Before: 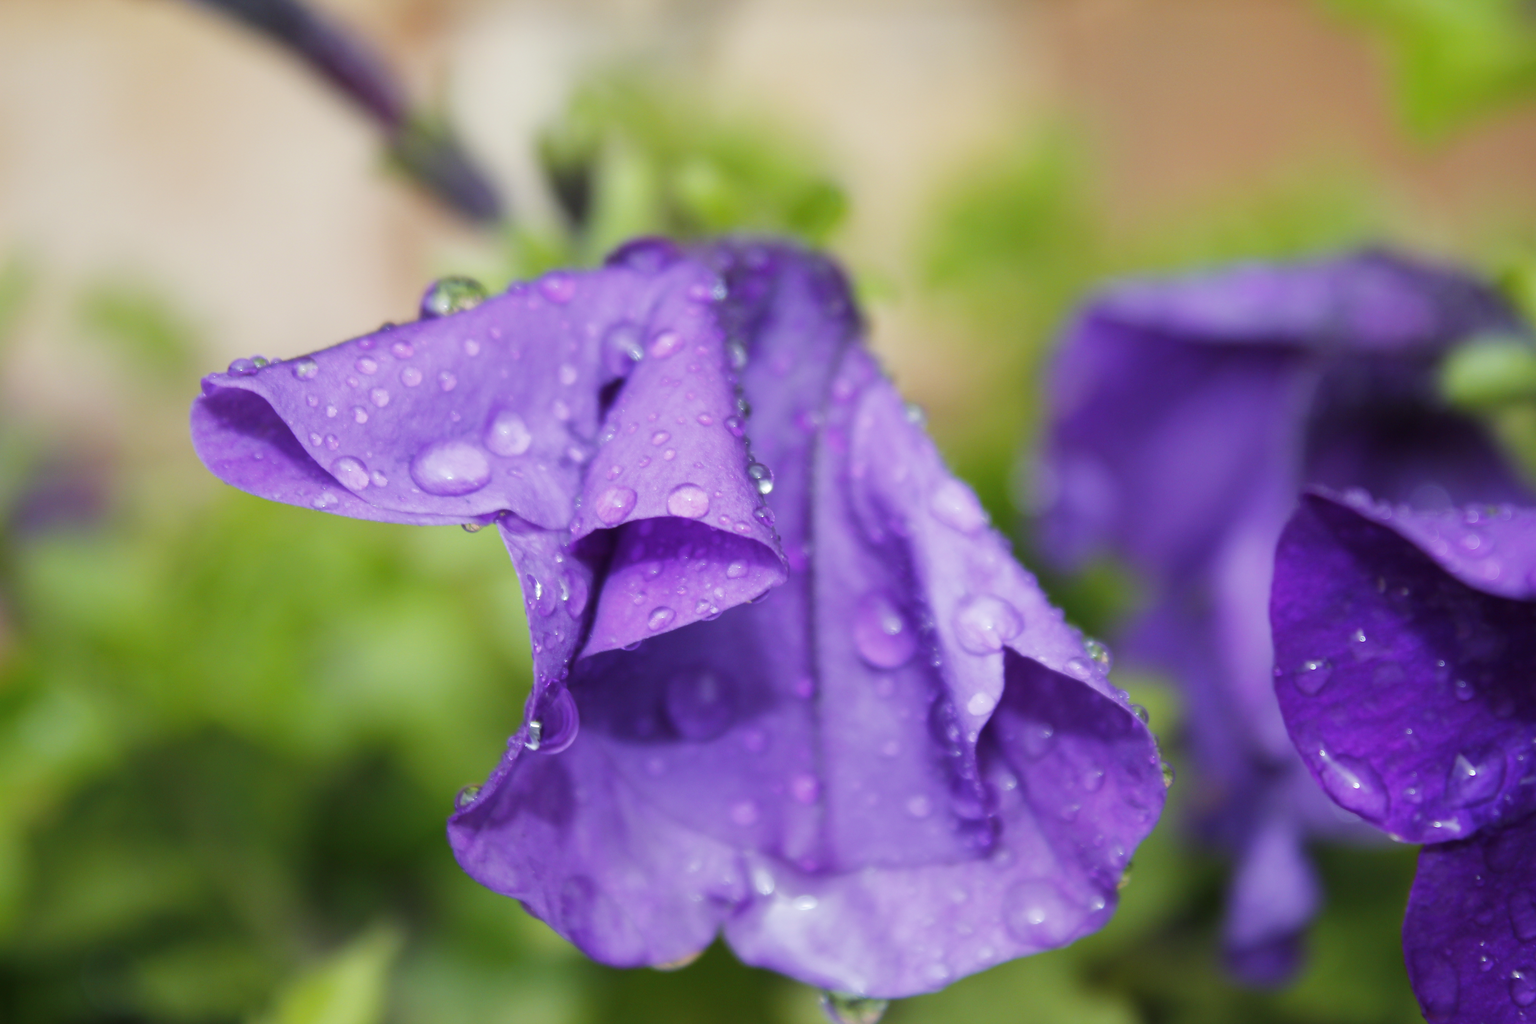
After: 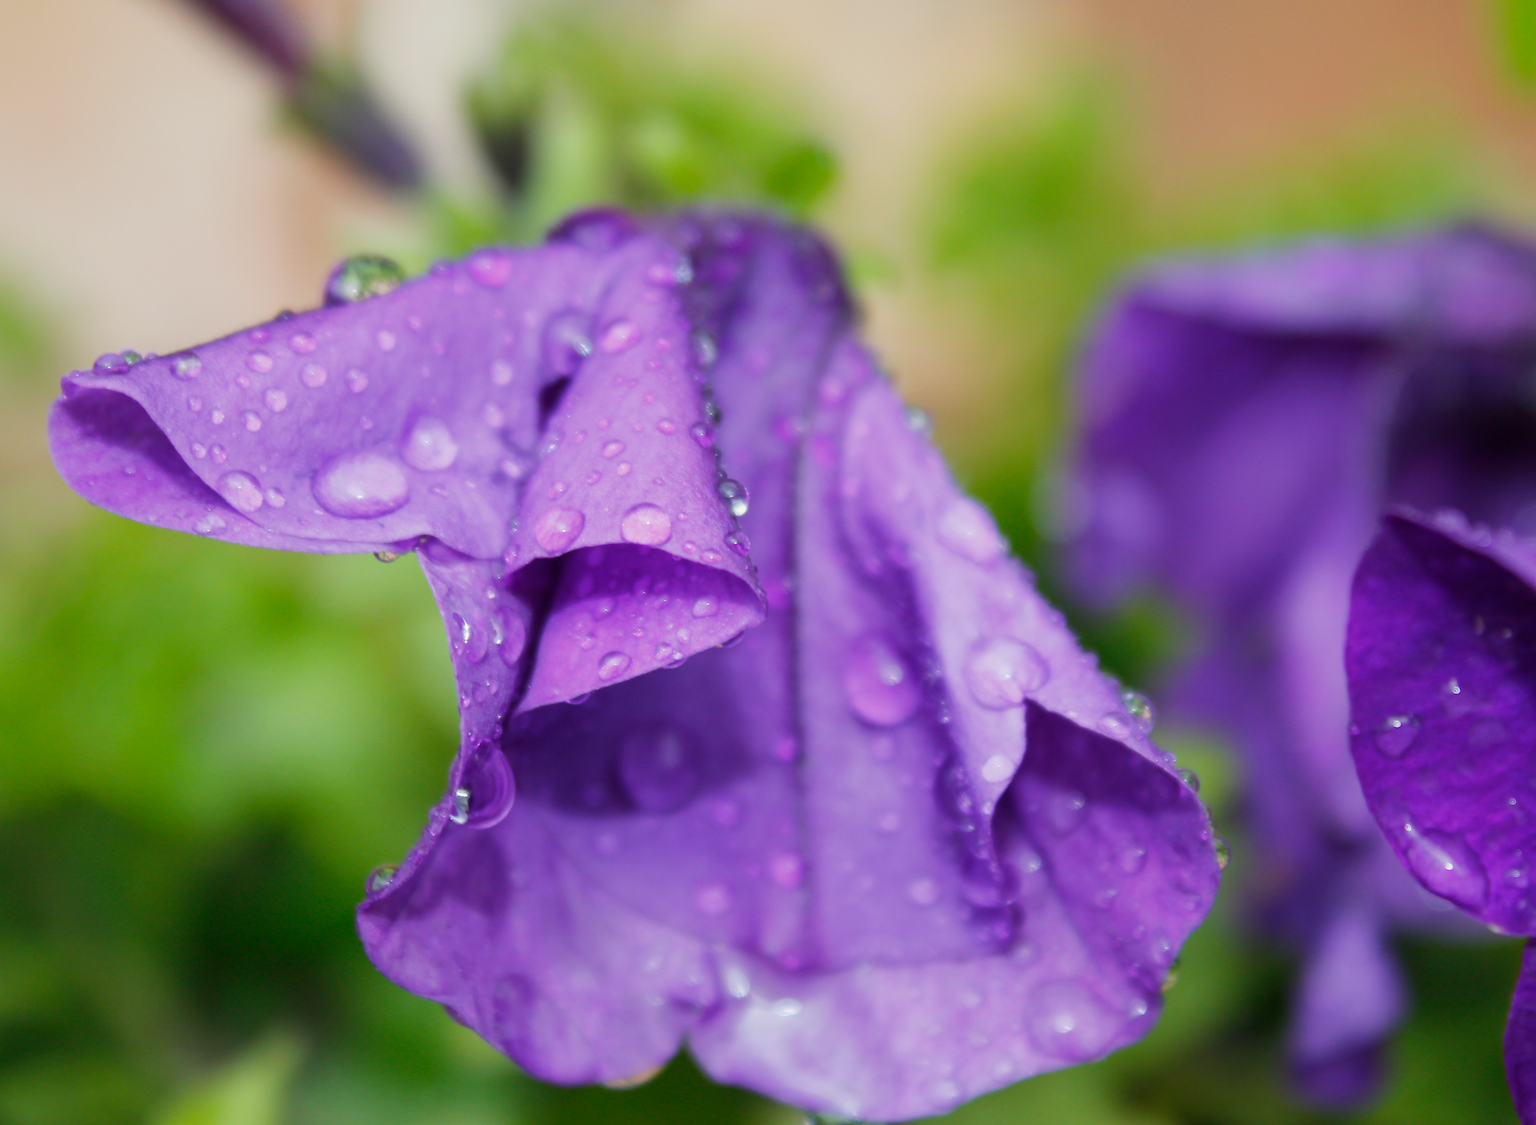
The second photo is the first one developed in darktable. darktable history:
exposure: exposure -0.154 EV, compensate highlight preservation false
crop: left 9.8%, top 6.314%, right 6.958%, bottom 2.151%
